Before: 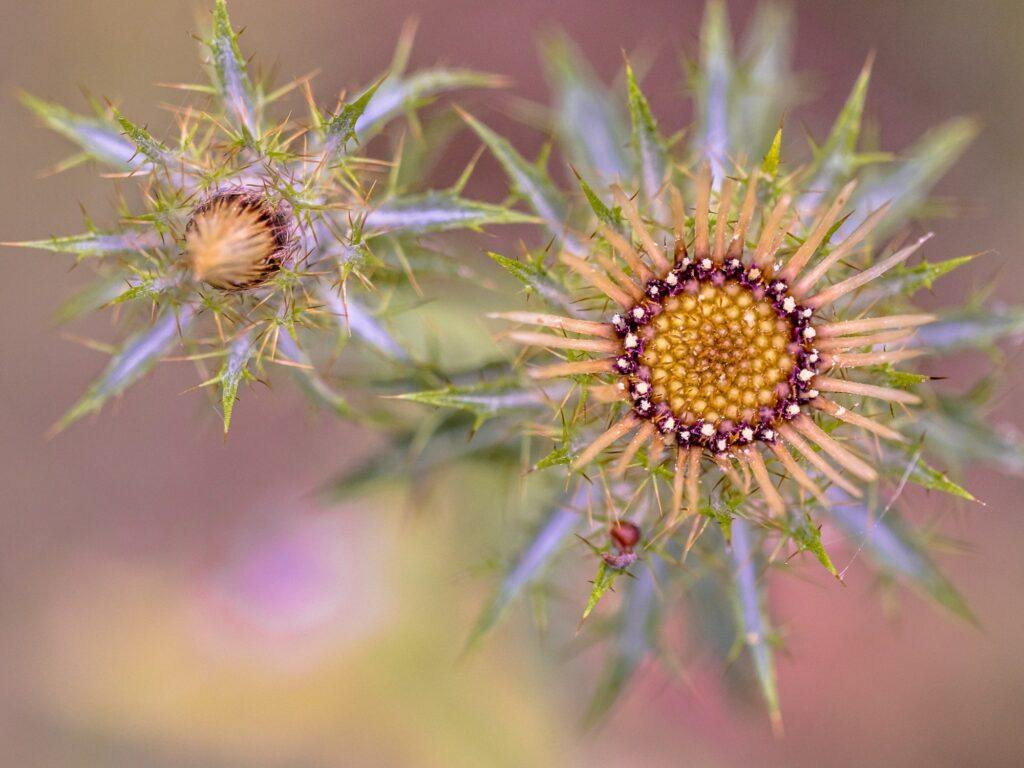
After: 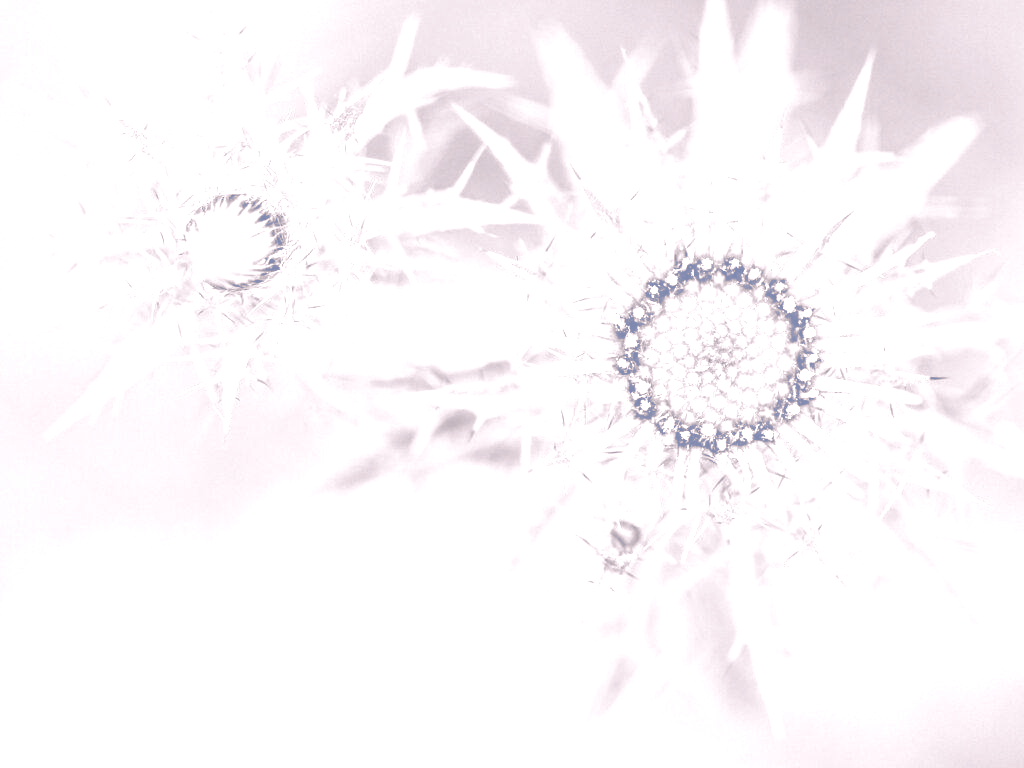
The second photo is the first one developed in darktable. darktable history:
tone curve: curves: ch0 [(0, 0.129) (0.187, 0.207) (0.729, 0.789) (1, 1)], color space Lab, linked channels, preserve colors none
split-toning: shadows › hue 226.8°, shadows › saturation 1, highlights › saturation 0, balance -61.41
colorize: hue 25.2°, saturation 83%, source mix 82%, lightness 79%, version 1 | blend: blend mode multiply, opacity 100%; mask: uniform (no mask)
